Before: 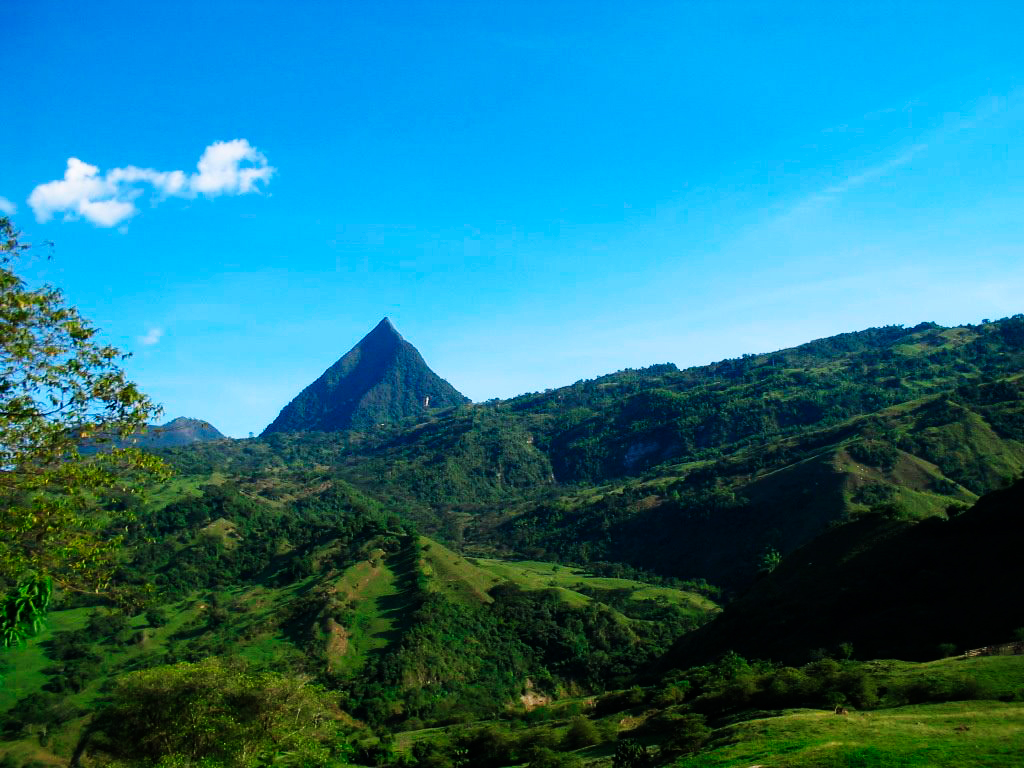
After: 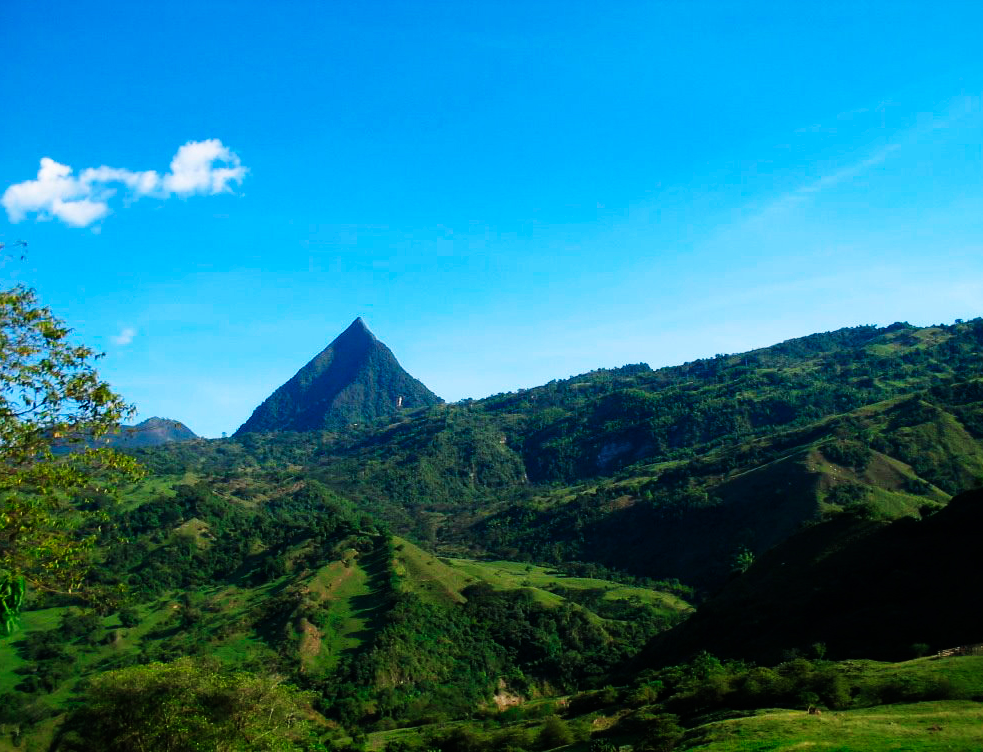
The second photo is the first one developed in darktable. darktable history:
crop and rotate: left 2.719%, right 1.197%, bottom 1.972%
